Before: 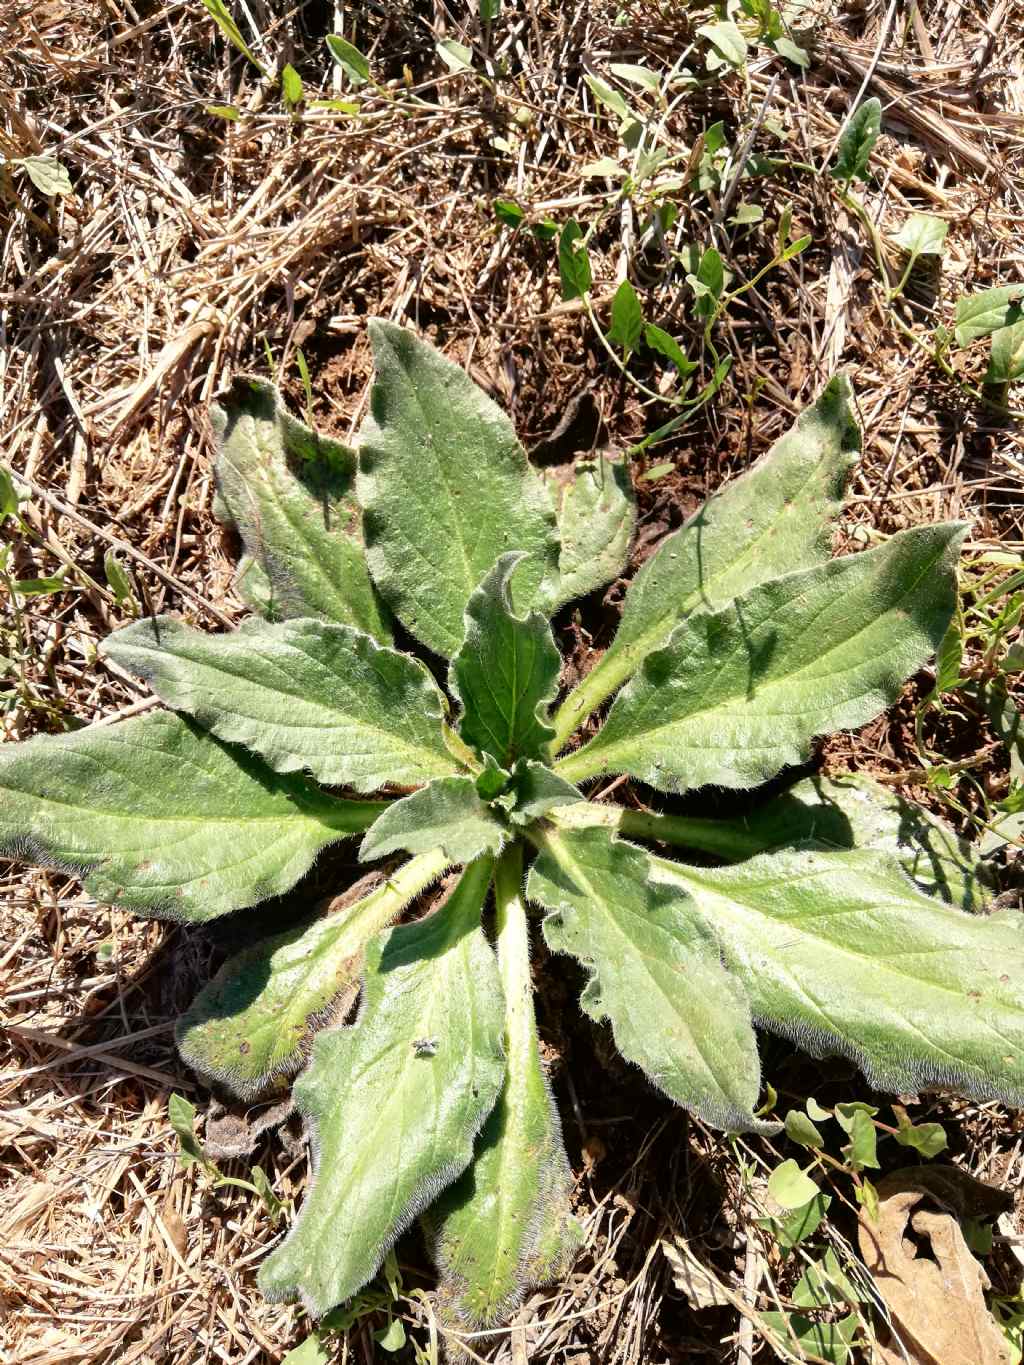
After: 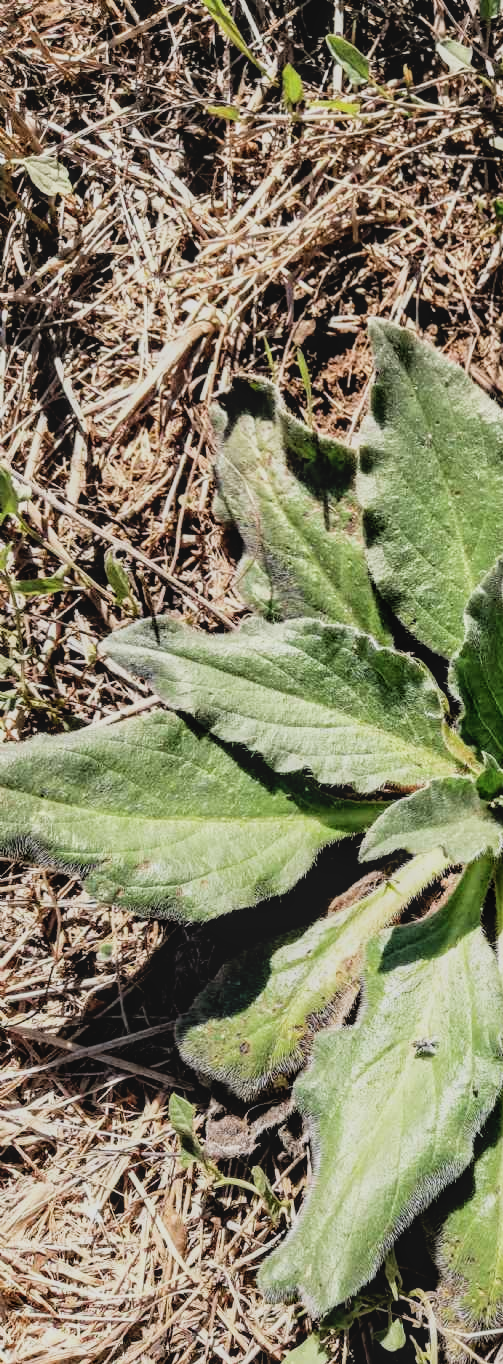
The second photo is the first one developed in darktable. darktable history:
filmic rgb: black relative exposure -5 EV, white relative exposure 3.5 EV, hardness 3.19, contrast 1.2, highlights saturation mix -50%
color balance: on, module defaults
contrast brightness saturation: contrast -0.1, saturation -0.1
local contrast: on, module defaults
crop and rotate: left 0%, top 0%, right 50.845%
